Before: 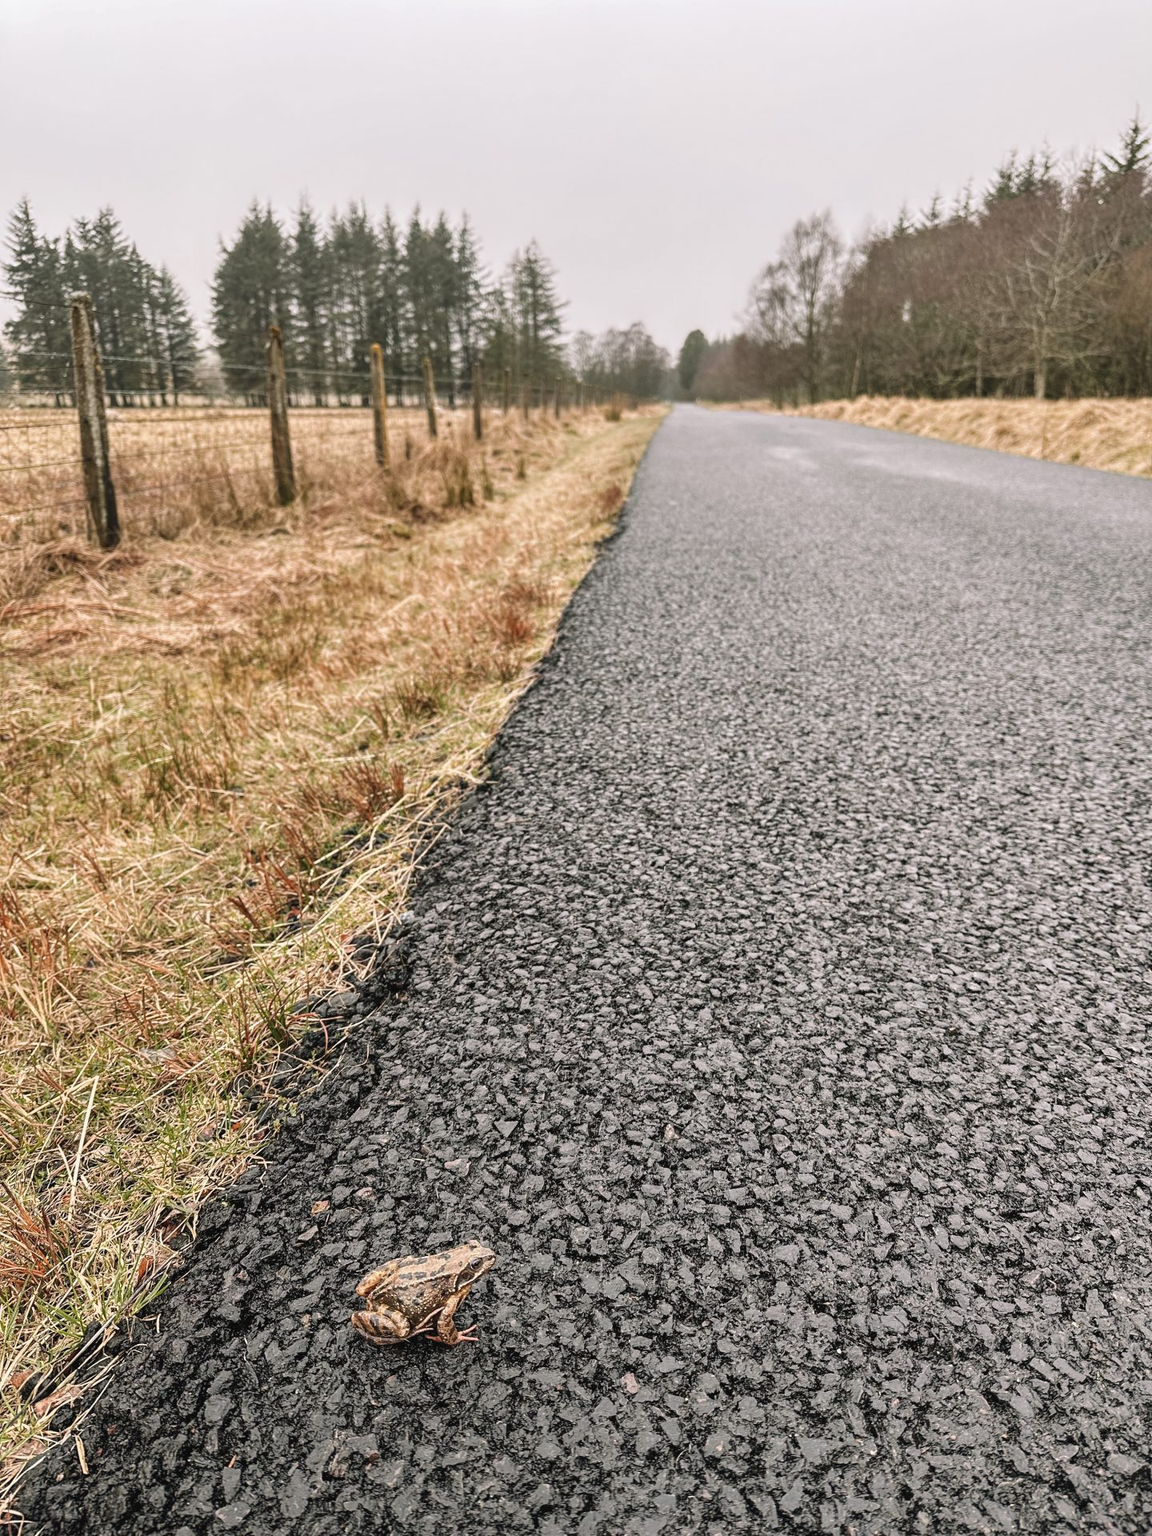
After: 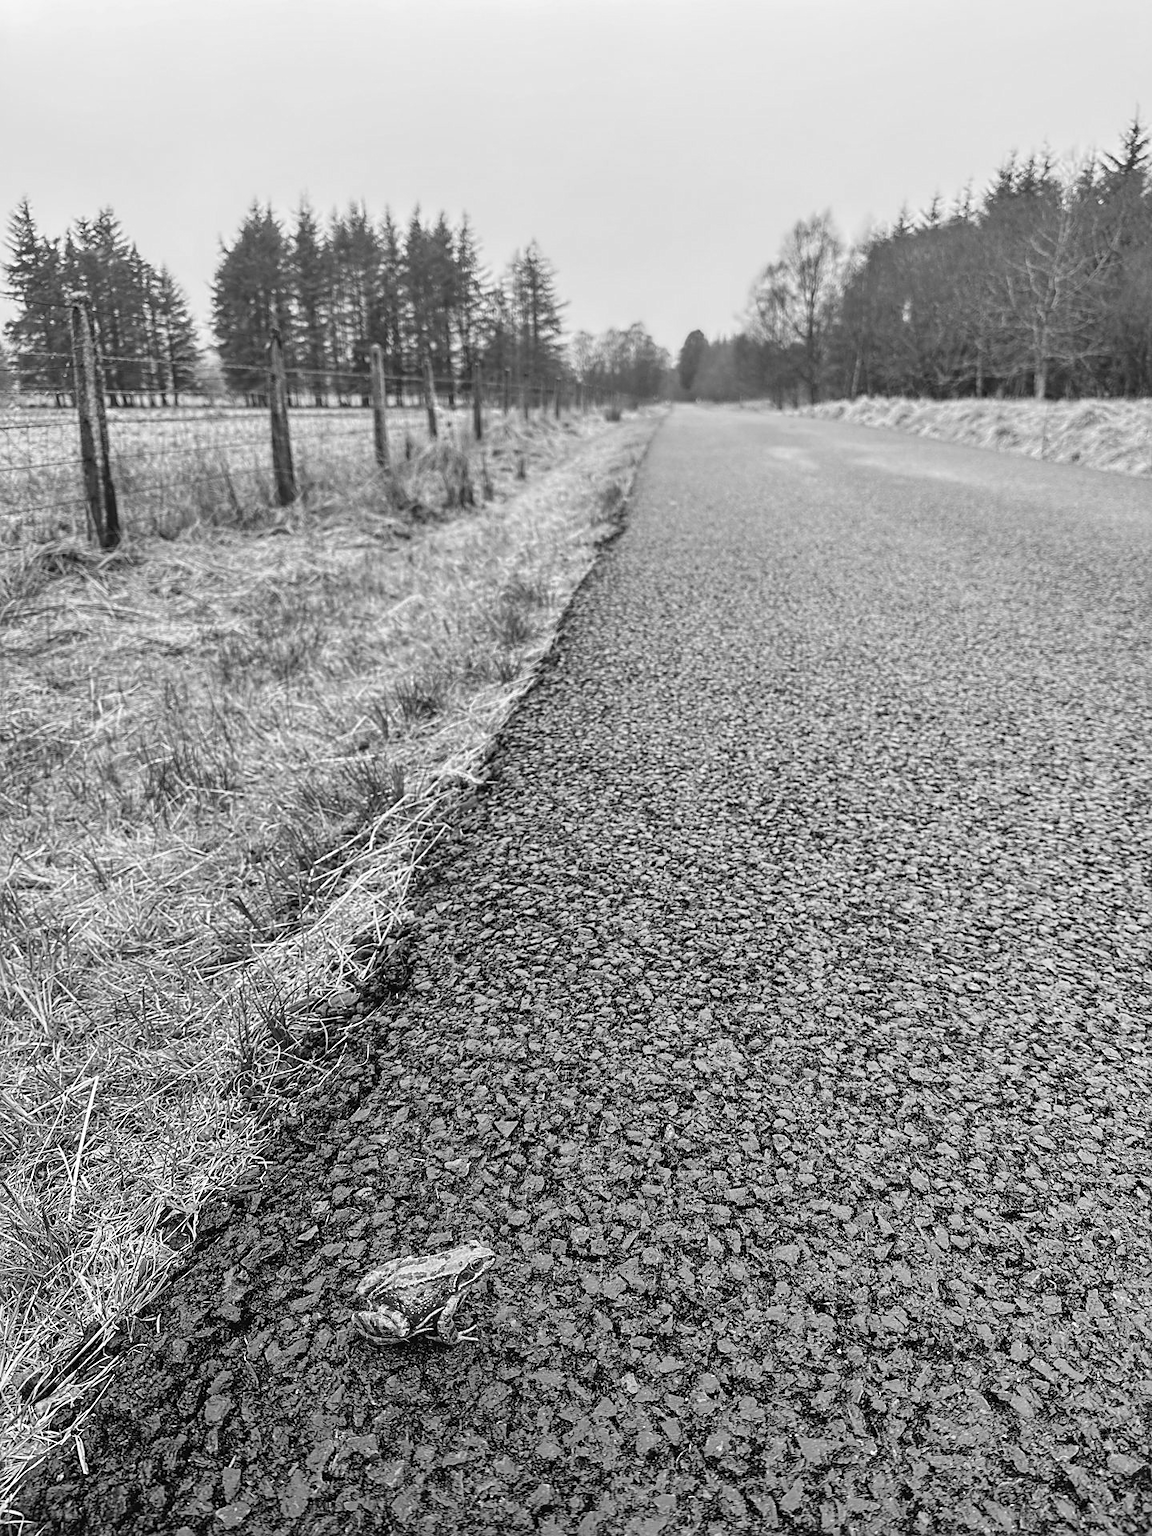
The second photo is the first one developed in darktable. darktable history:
color zones: curves: ch1 [(0, -0.014) (0.143, -0.013) (0.286, -0.013) (0.429, -0.016) (0.571, -0.019) (0.714, -0.015) (0.857, 0.002) (1, -0.014)]
sharpen: radius 1.864, amount 0.398, threshold 1.271
